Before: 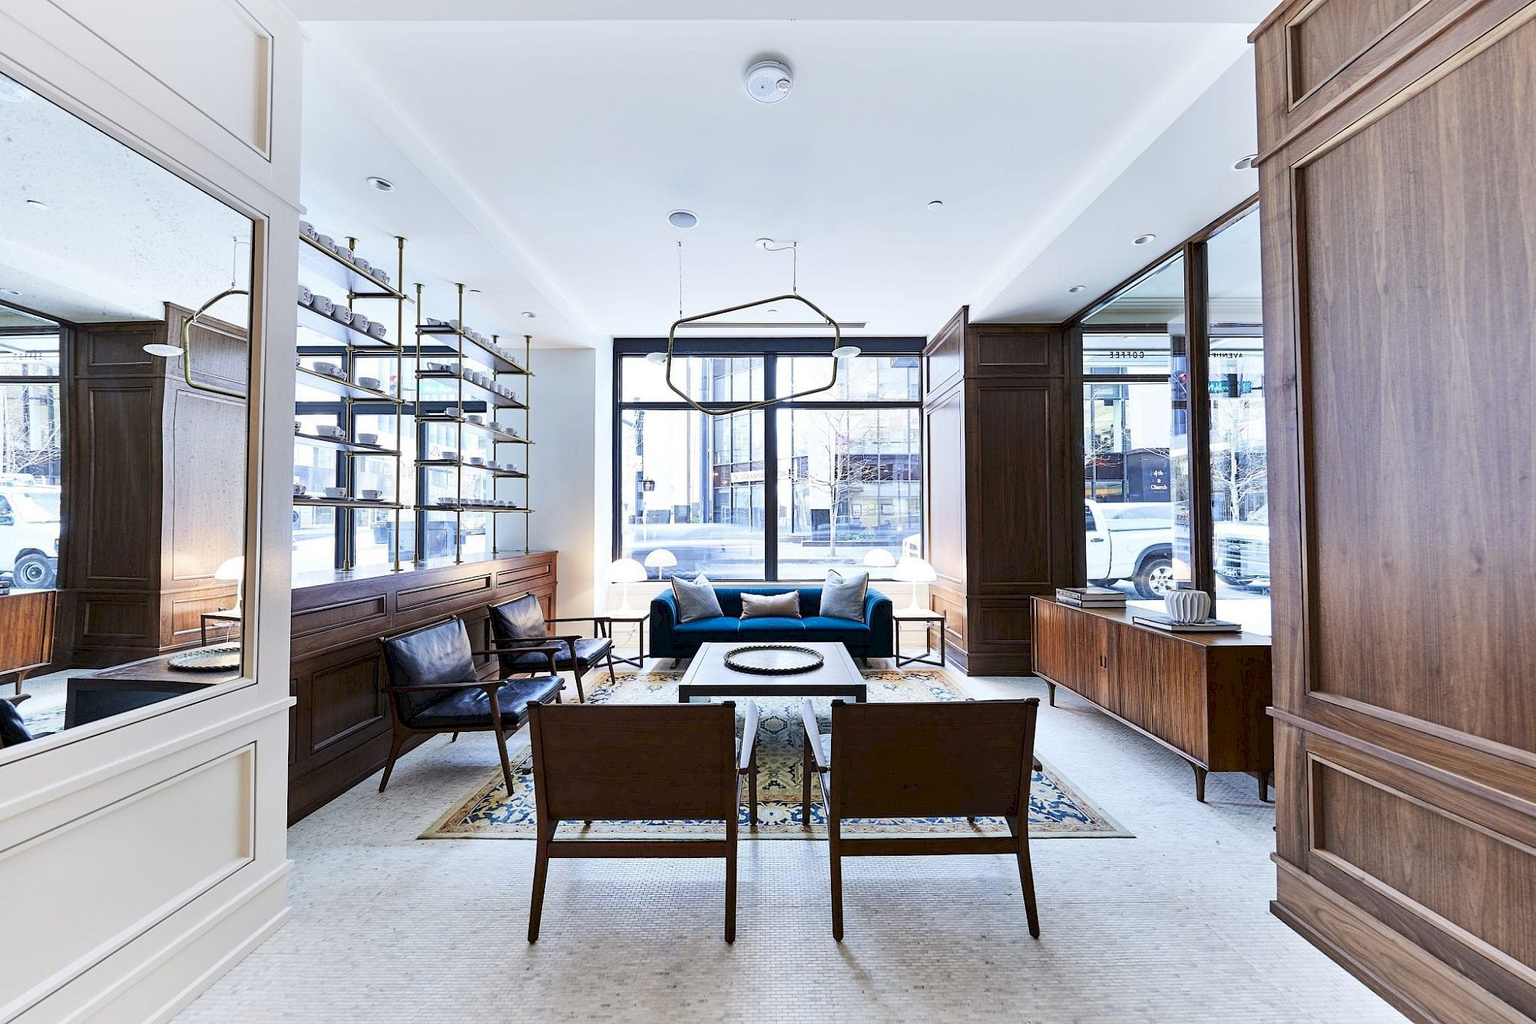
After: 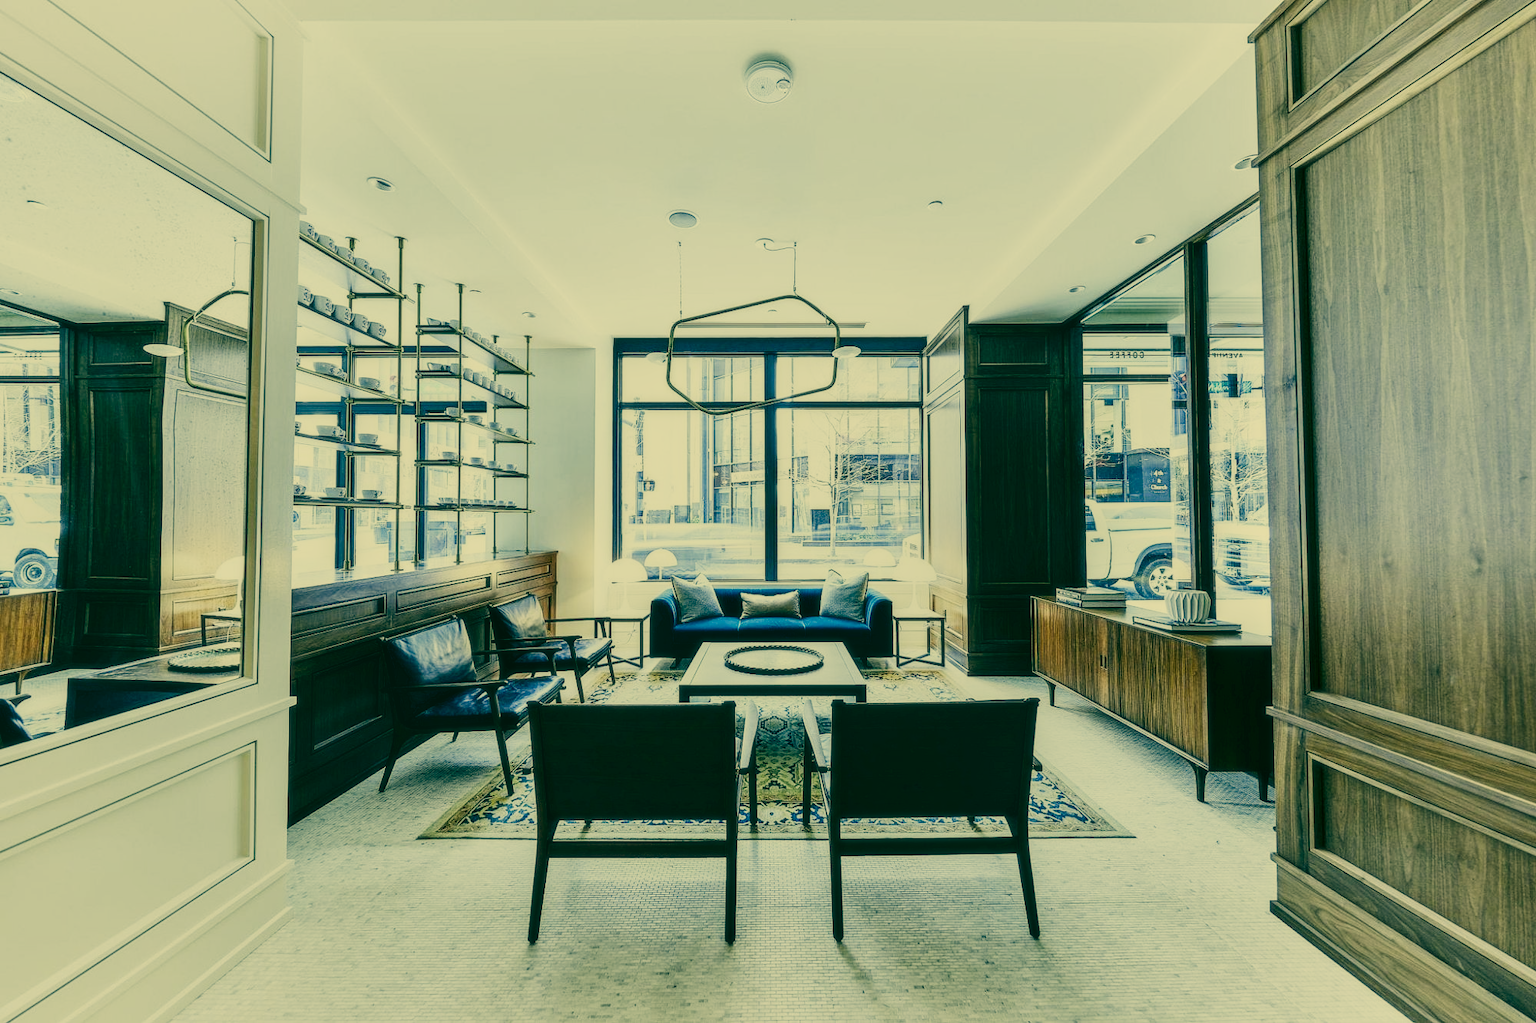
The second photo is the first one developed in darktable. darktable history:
soften: size 10%, saturation 50%, brightness 0.2 EV, mix 10%
sigmoid: skew -0.2, preserve hue 0%, red attenuation 0.1, red rotation 0.035, green attenuation 0.1, green rotation -0.017, blue attenuation 0.15, blue rotation -0.052, base primaries Rec2020
tone equalizer: on, module defaults
local contrast: on, module defaults
color correction: highlights a* 1.83, highlights b* 34.02, shadows a* -36.68, shadows b* -5.48
